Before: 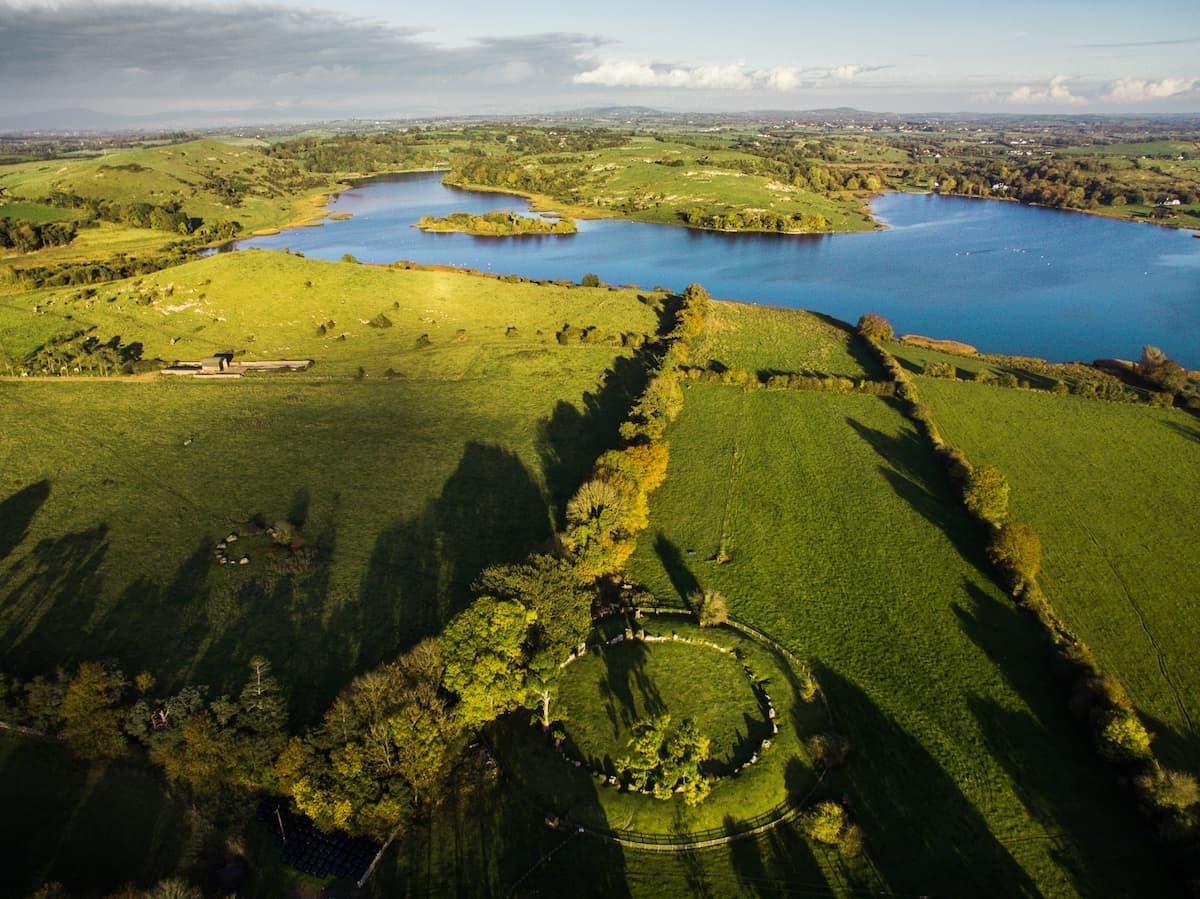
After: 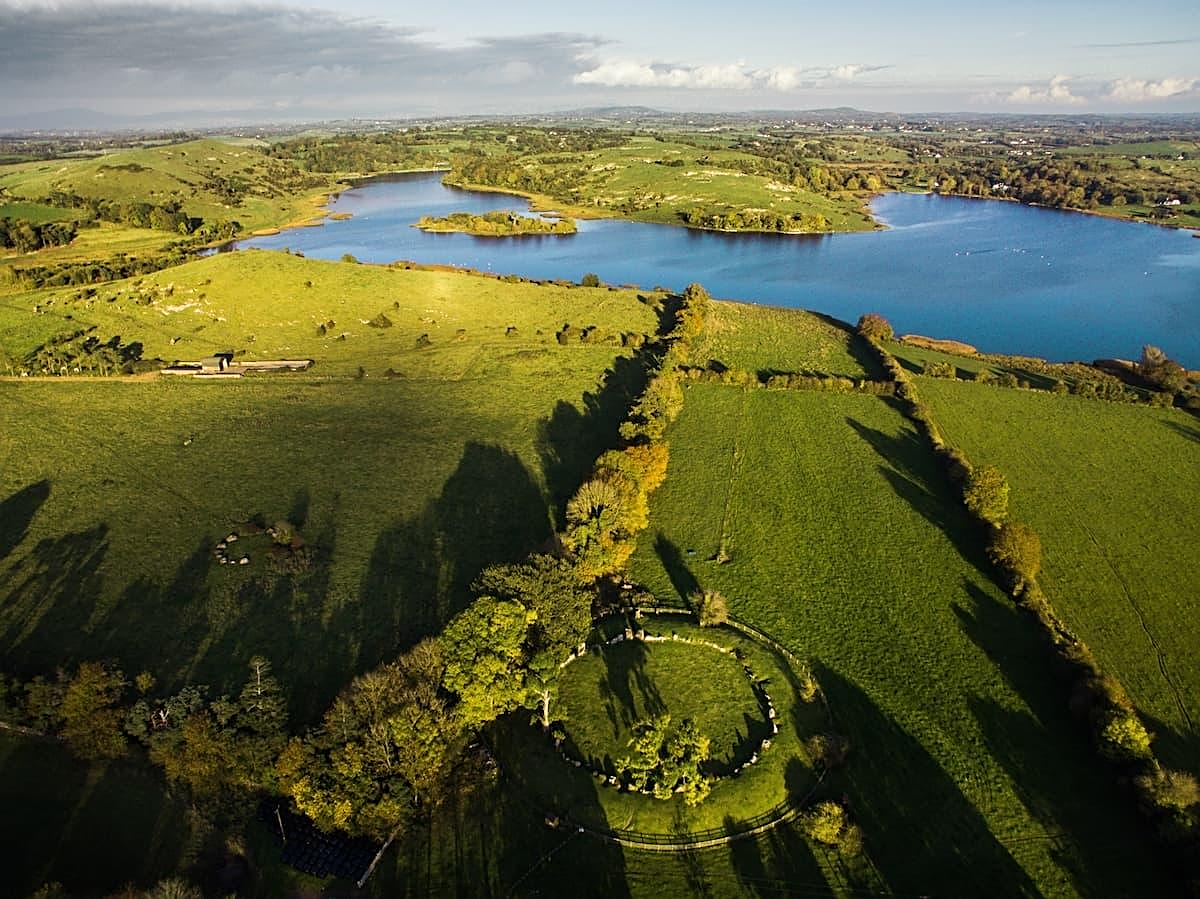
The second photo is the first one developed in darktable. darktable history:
base curve: curves: ch0 [(0, 0) (0.989, 0.992)], preserve colors none
sharpen: on, module defaults
